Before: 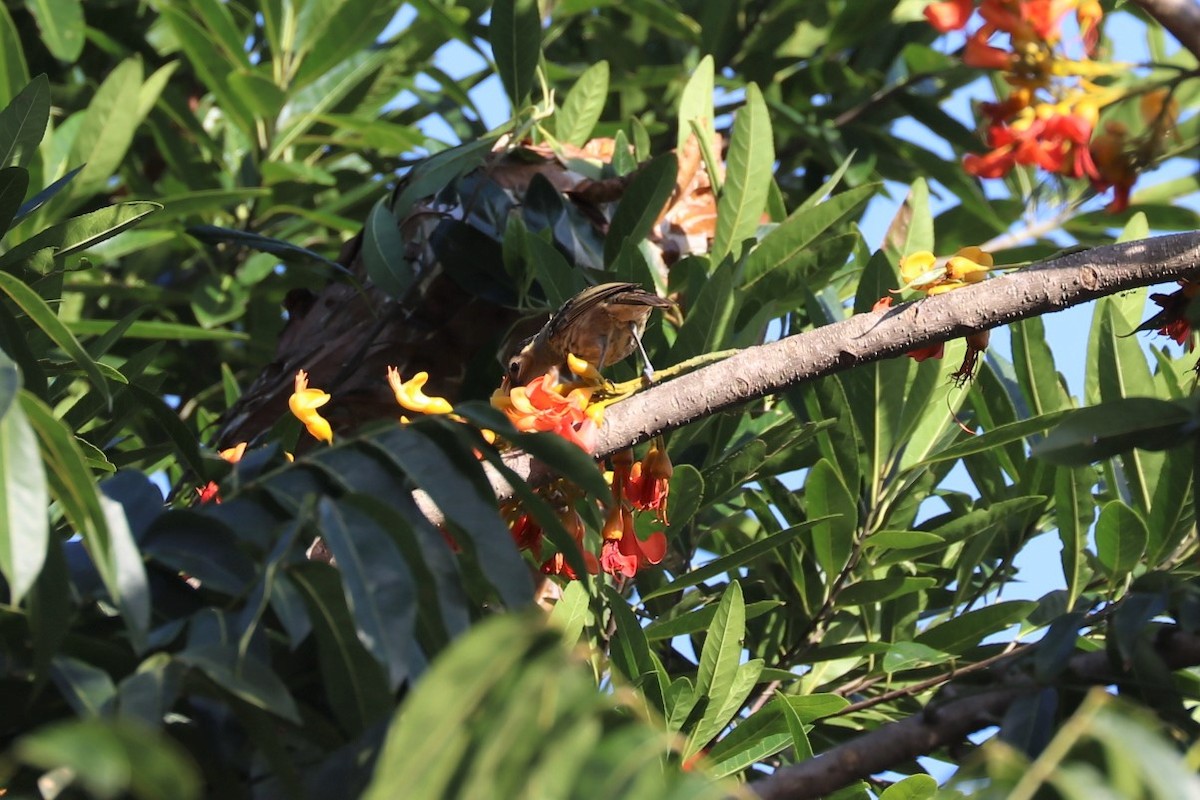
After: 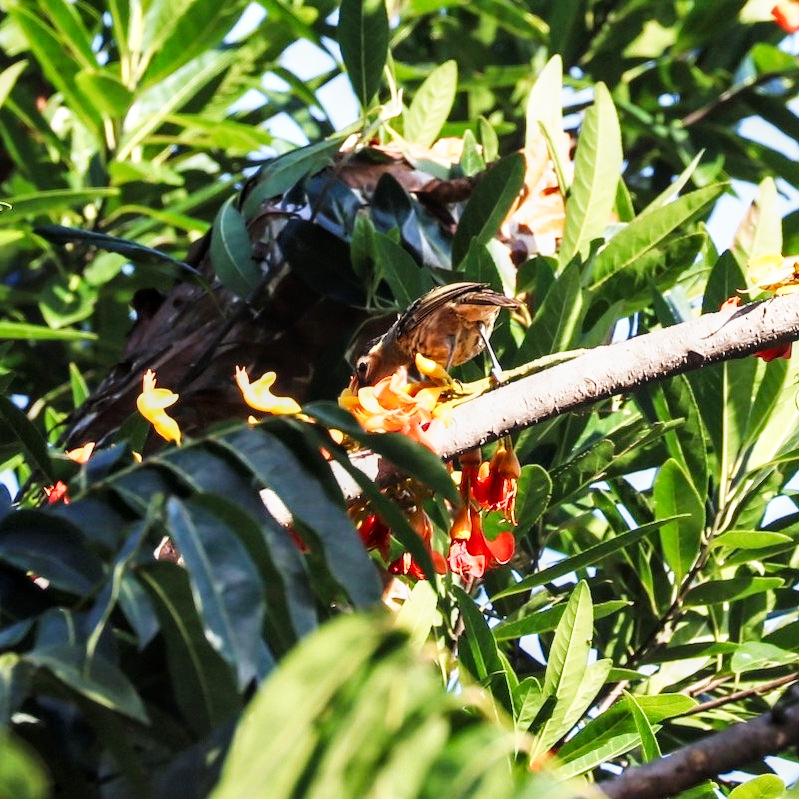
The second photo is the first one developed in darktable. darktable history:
crop and rotate: left 12.673%, right 20.66%
local contrast: on, module defaults
shadows and highlights: radius 108.52, shadows 23.73, highlights -59.32, low approximation 0.01, soften with gaussian
base curve: curves: ch0 [(0, 0) (0.007, 0.004) (0.027, 0.03) (0.046, 0.07) (0.207, 0.54) (0.442, 0.872) (0.673, 0.972) (1, 1)], preserve colors none
